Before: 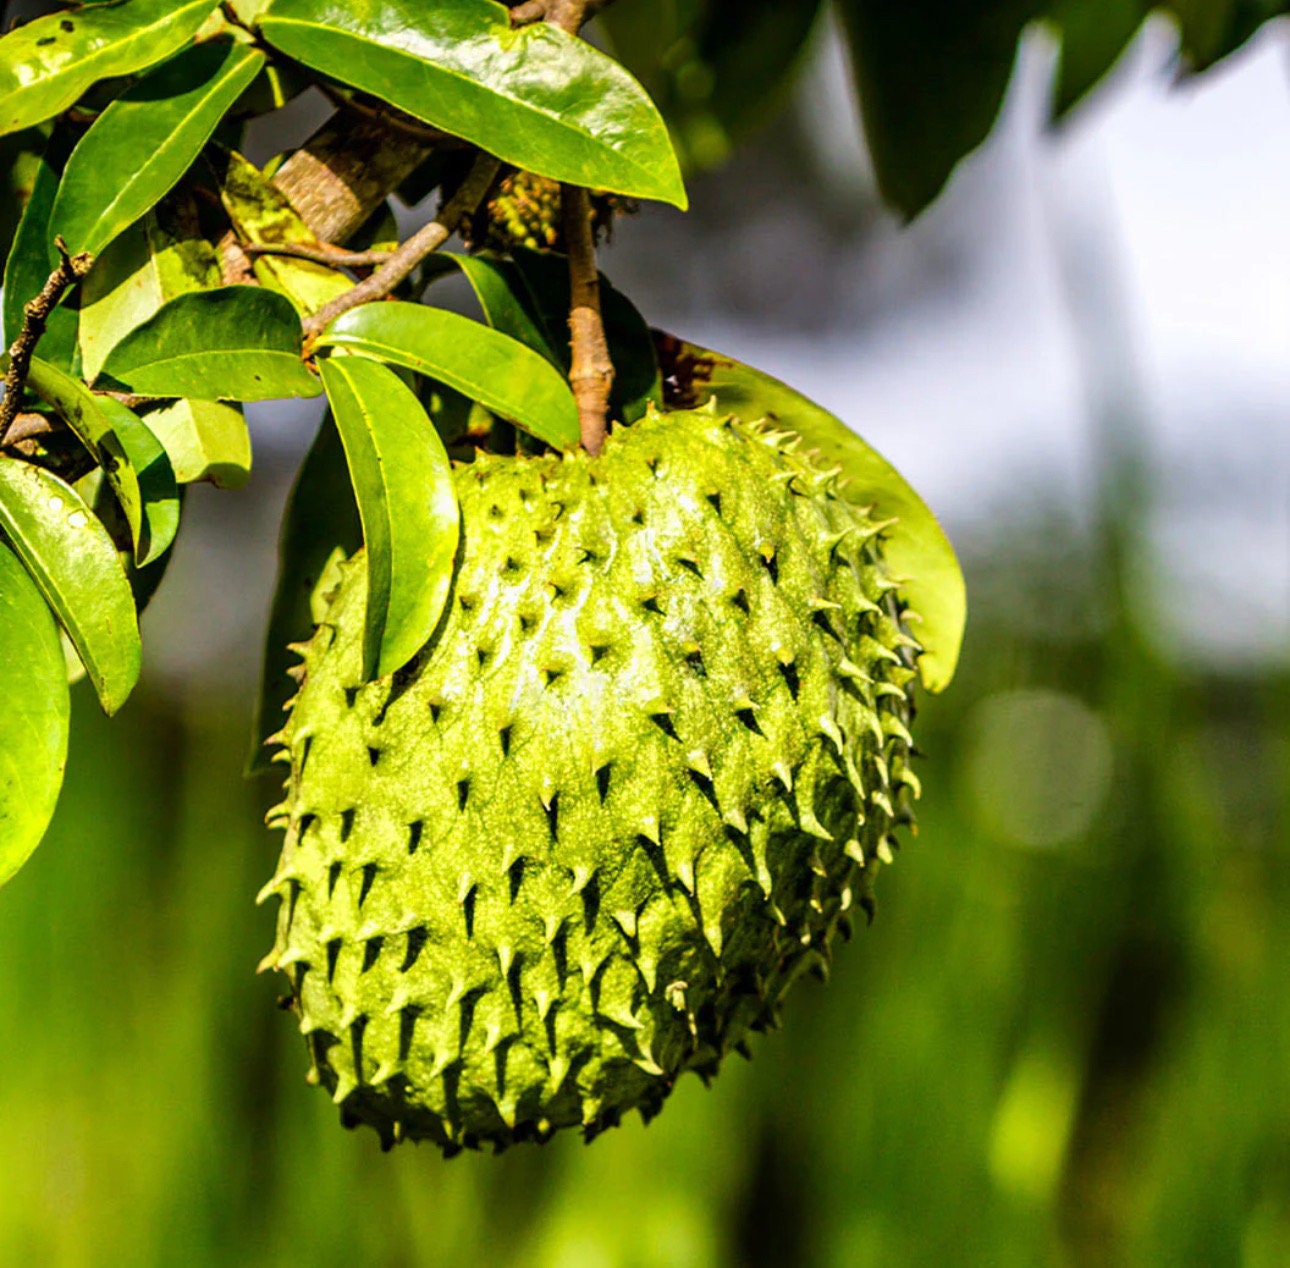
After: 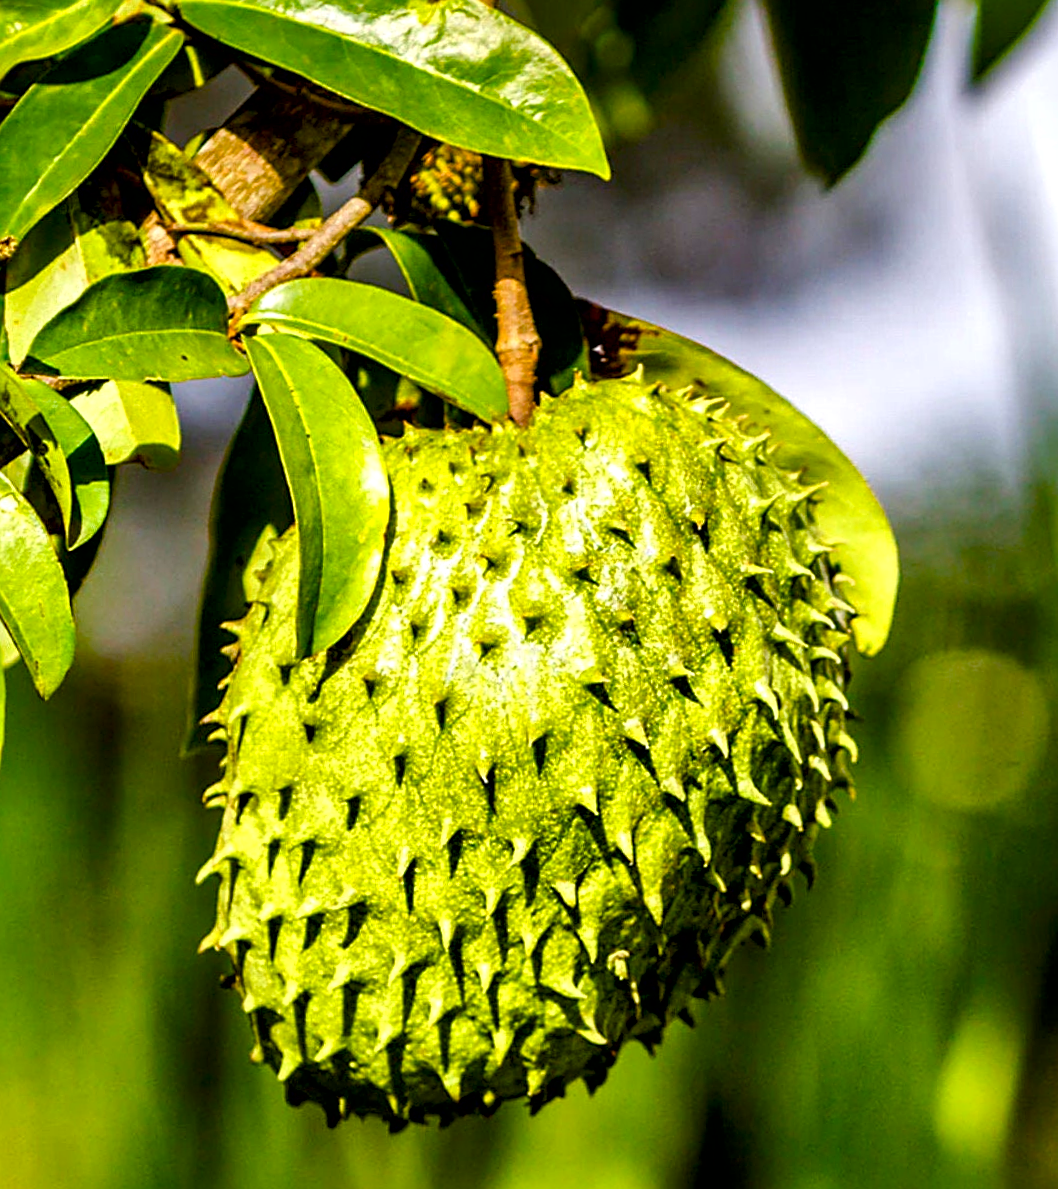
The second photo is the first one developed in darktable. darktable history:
color balance rgb: linear chroma grading › global chroma 5.287%, perceptual saturation grading › global saturation 26.943%, perceptual saturation grading › highlights -27.904%, perceptual saturation grading › mid-tones 15.546%, perceptual saturation grading › shadows 34.298%, global vibrance 14.334%
crop and rotate: angle 1.43°, left 4.105%, top 1.184%, right 11.793%, bottom 2.694%
local contrast: mode bilateral grid, contrast 26, coarseness 60, detail 152%, midtone range 0.2
sharpen: on, module defaults
